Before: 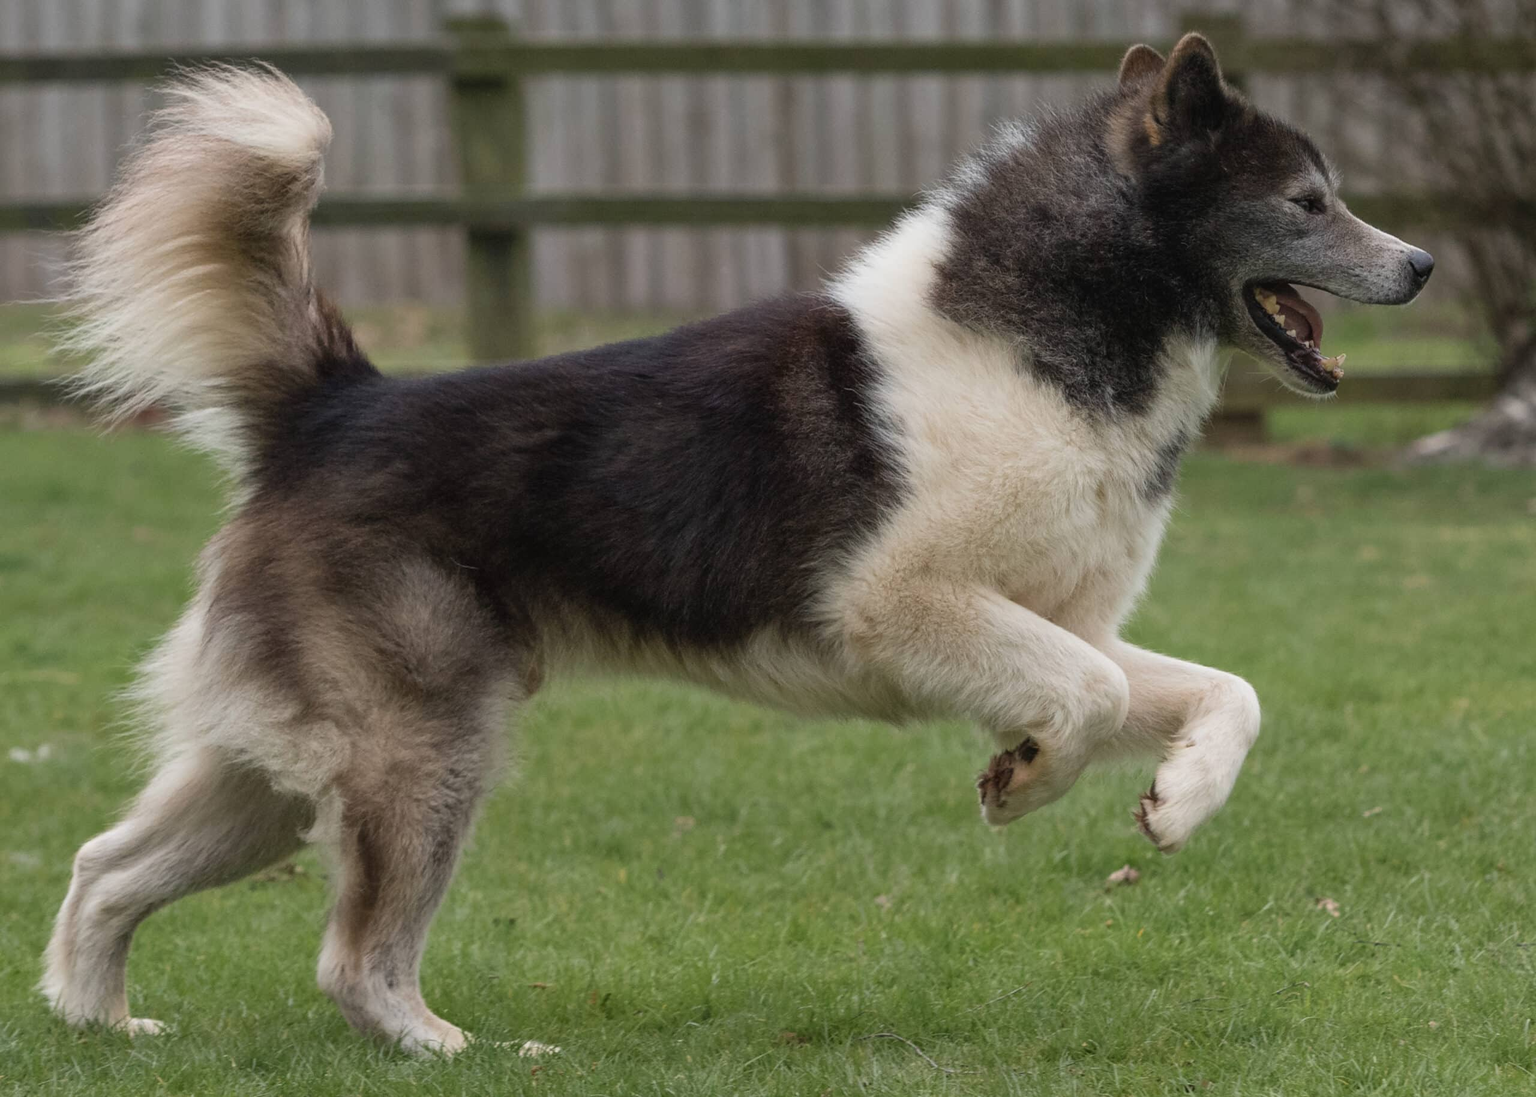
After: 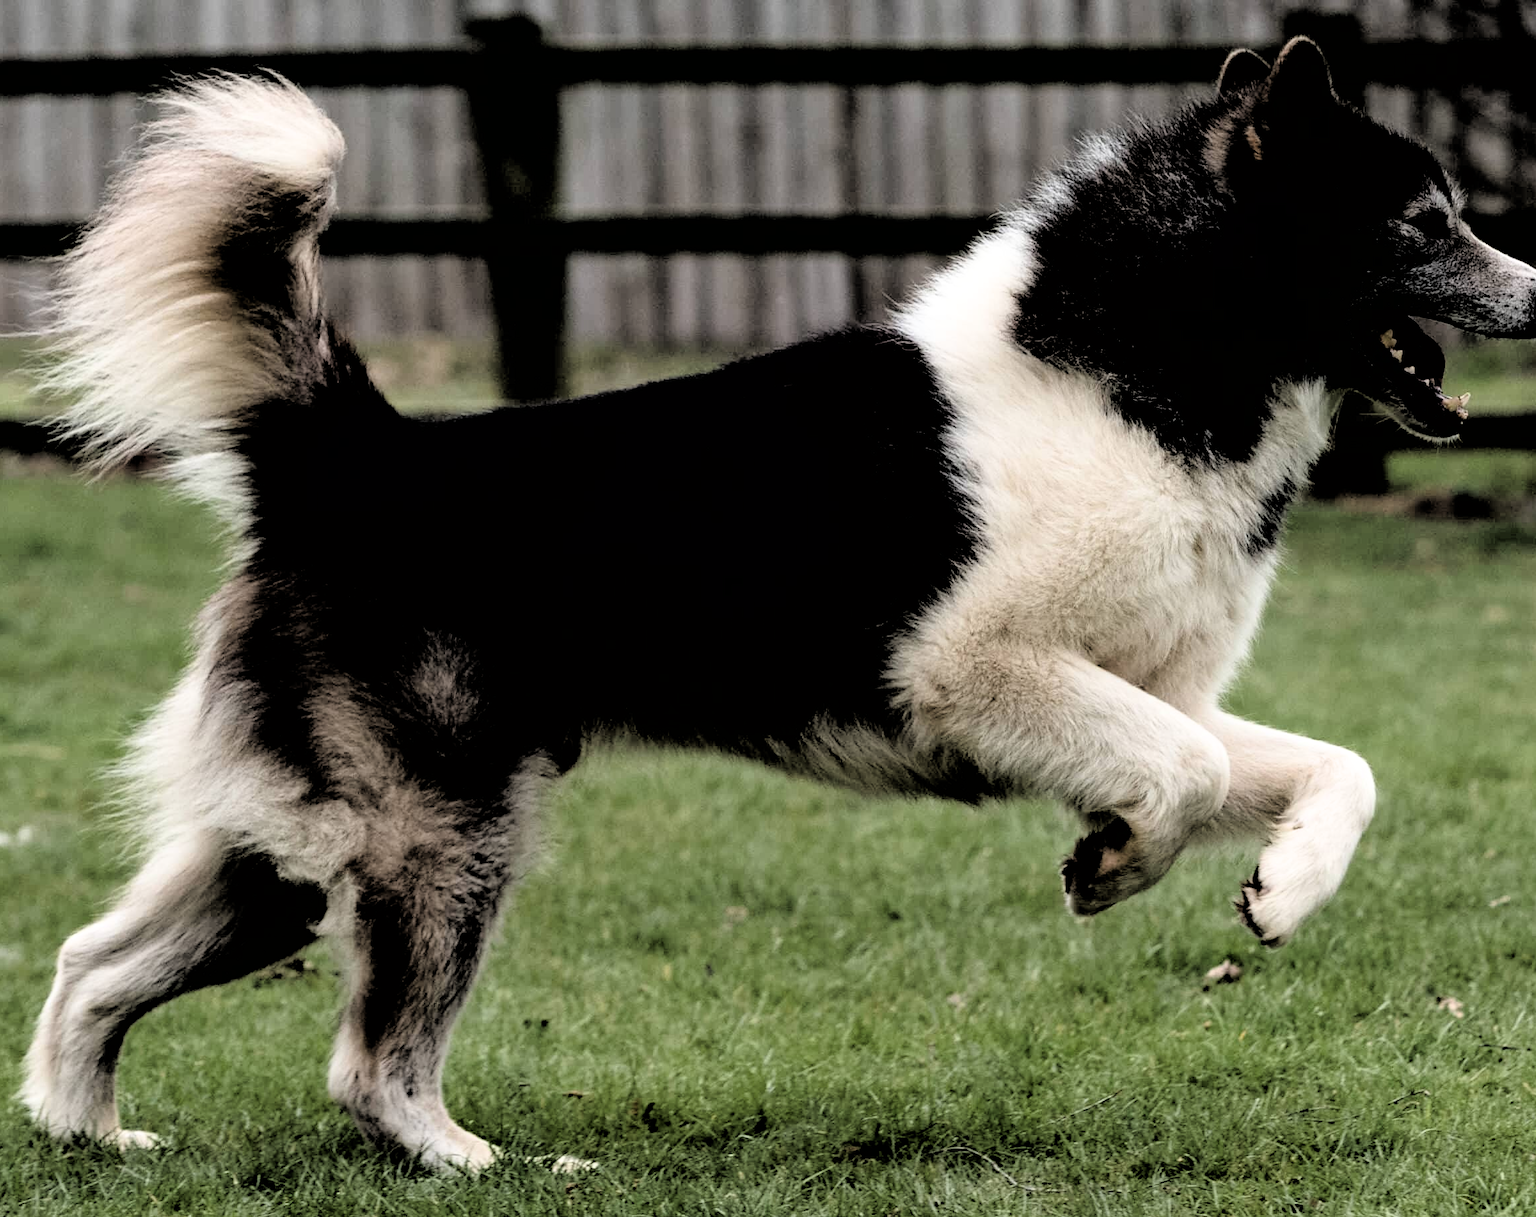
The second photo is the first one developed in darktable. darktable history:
filmic rgb: black relative exposure -1.14 EV, white relative exposure 2.1 EV, hardness 1.58, contrast 2.238
crop and rotate: left 1.416%, right 8.498%
